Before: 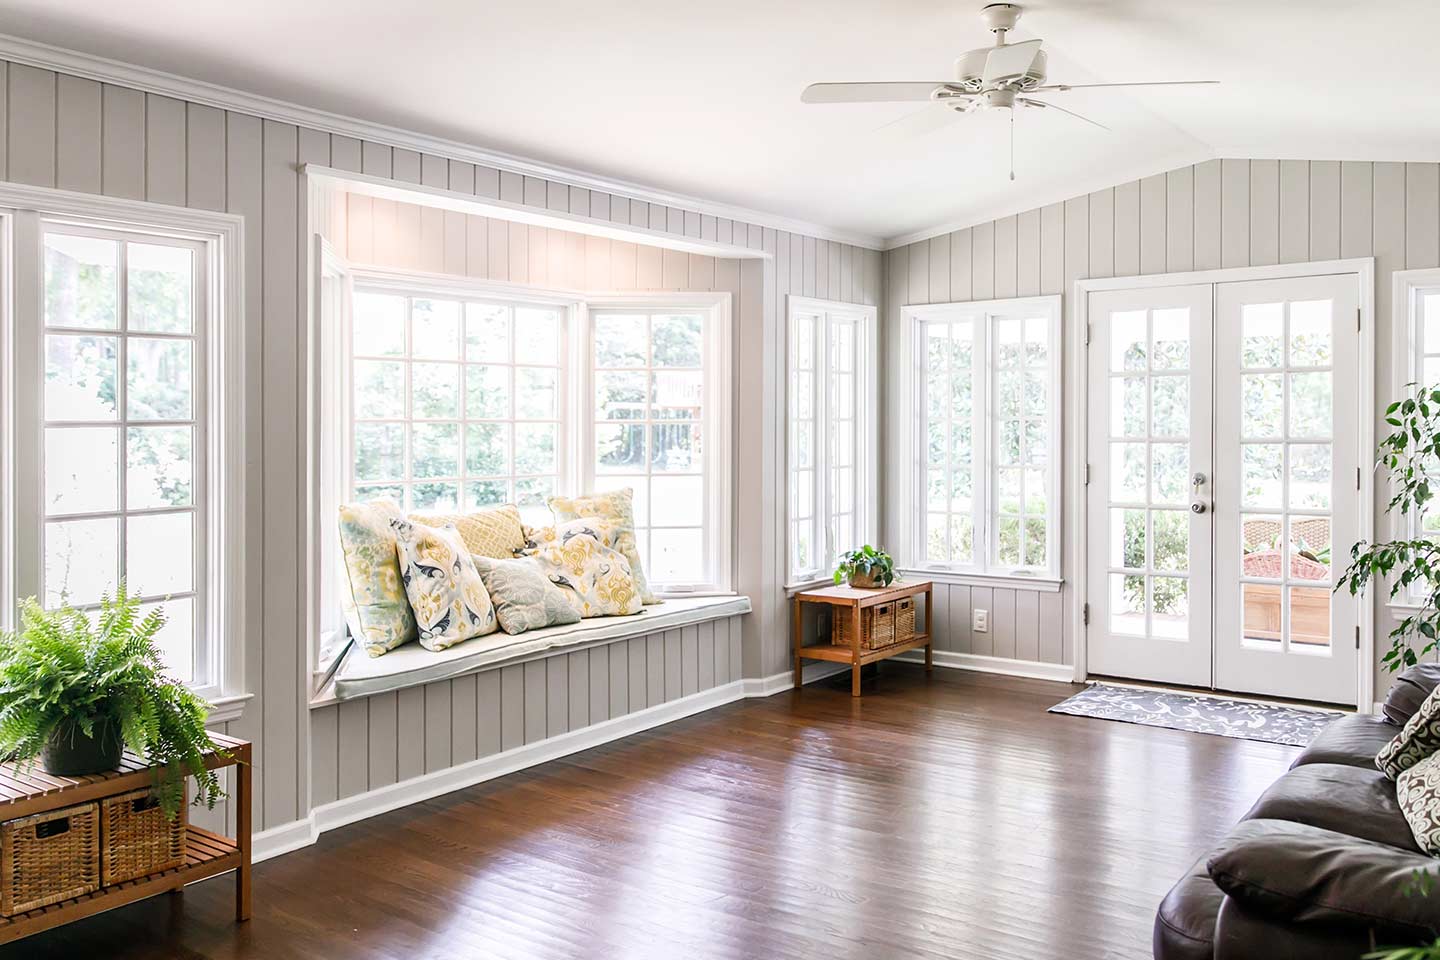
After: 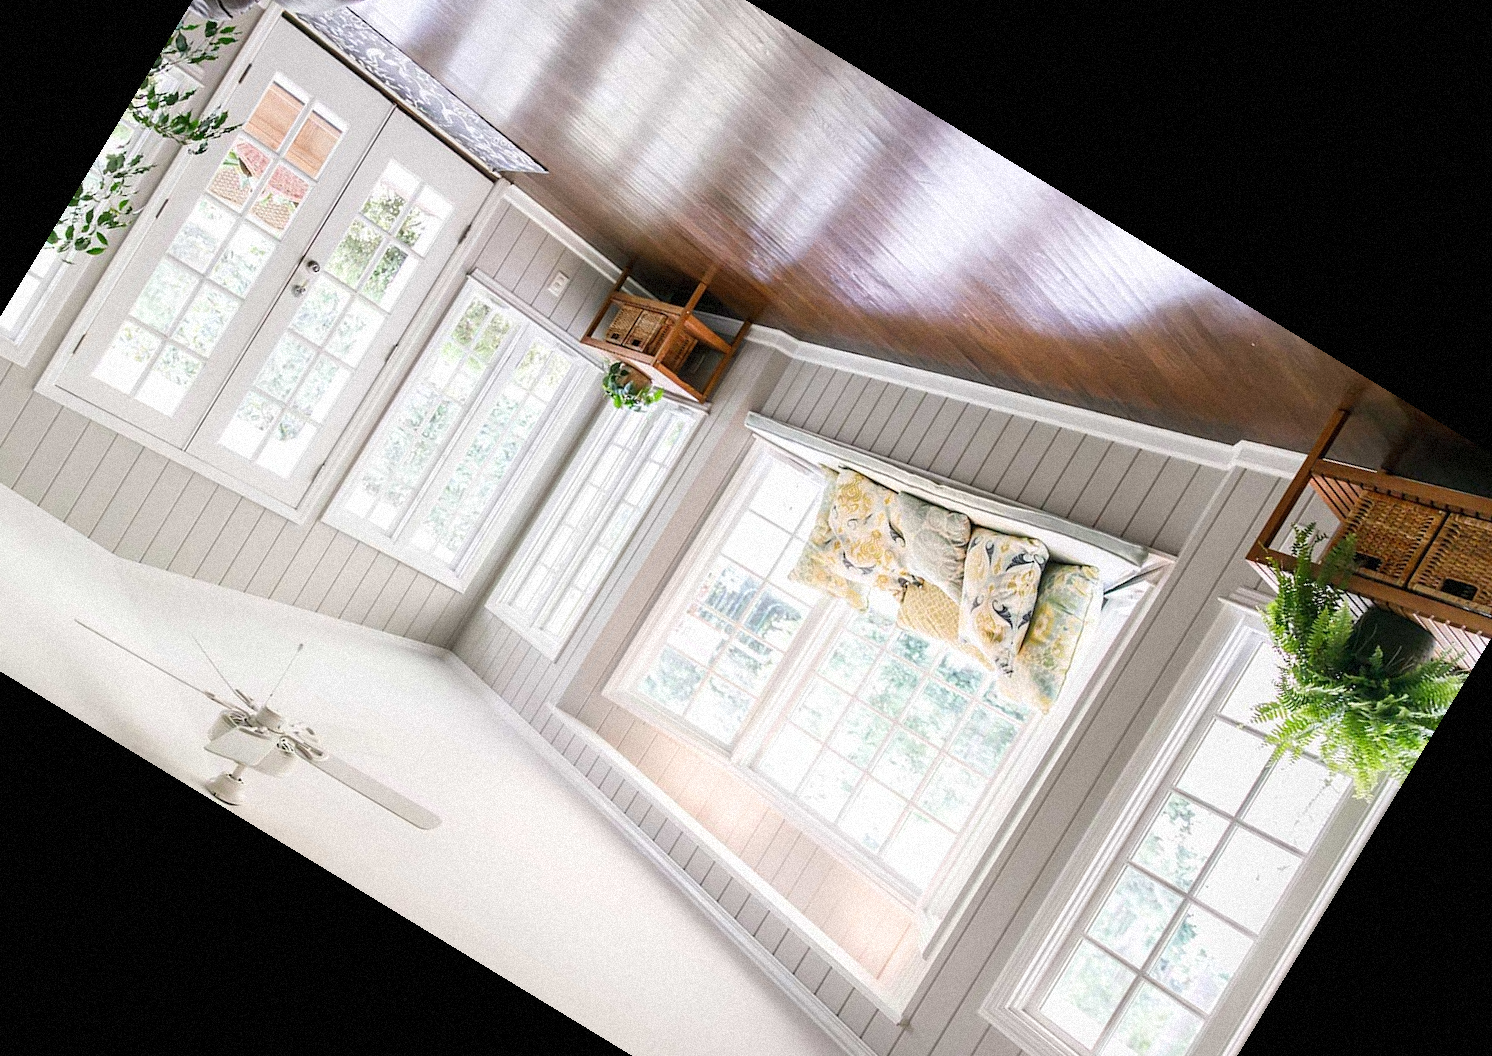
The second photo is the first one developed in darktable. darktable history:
crop and rotate: angle 148.68°, left 9.111%, top 15.603%, right 4.588%, bottom 17.041%
grain: mid-tones bias 0%
